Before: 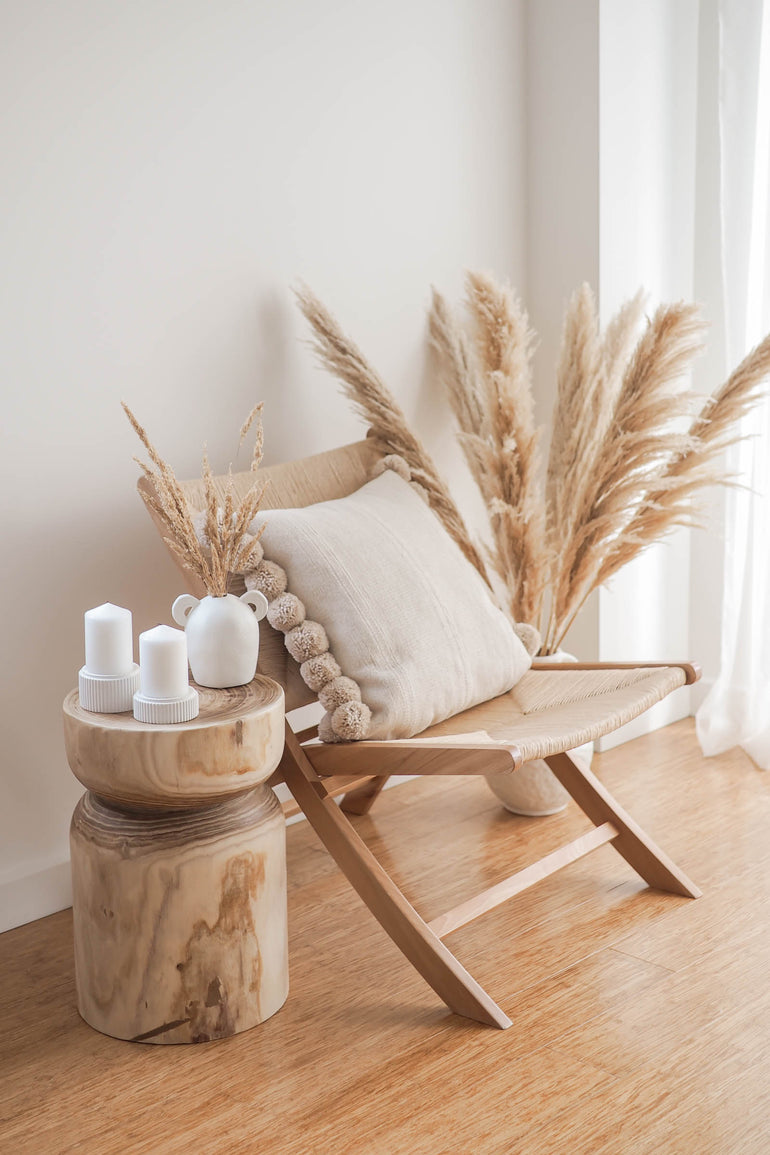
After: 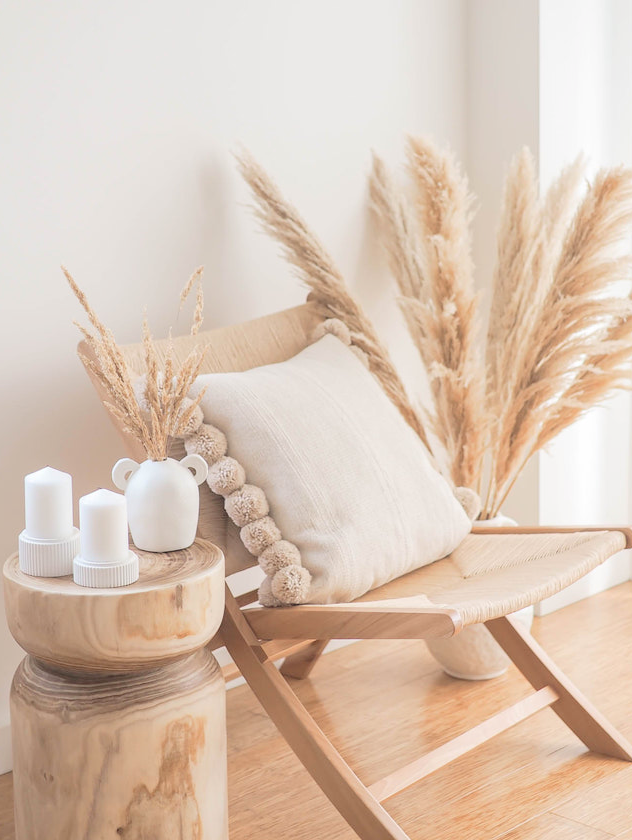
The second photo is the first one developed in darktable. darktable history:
contrast brightness saturation: brightness 0.274
crop: left 7.895%, top 11.797%, right 9.995%, bottom 15.402%
